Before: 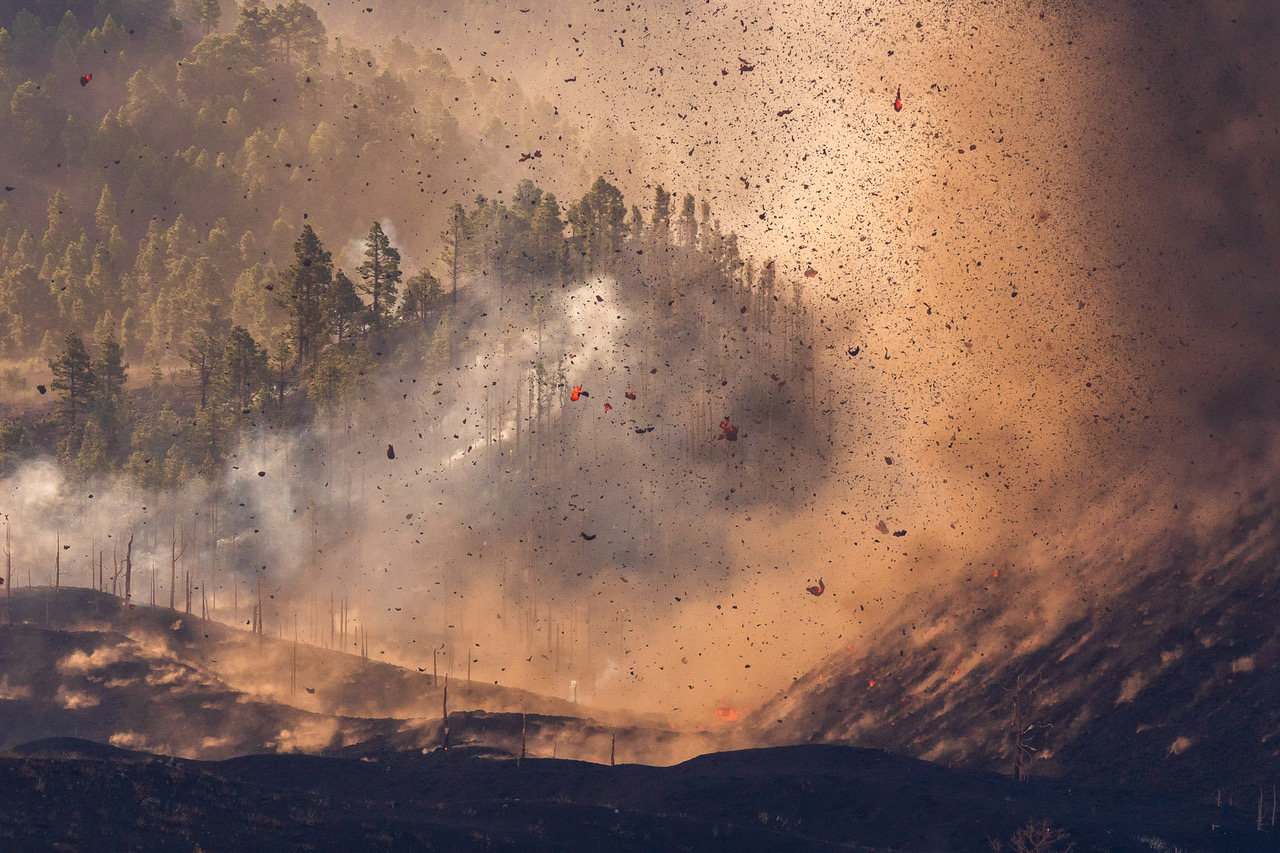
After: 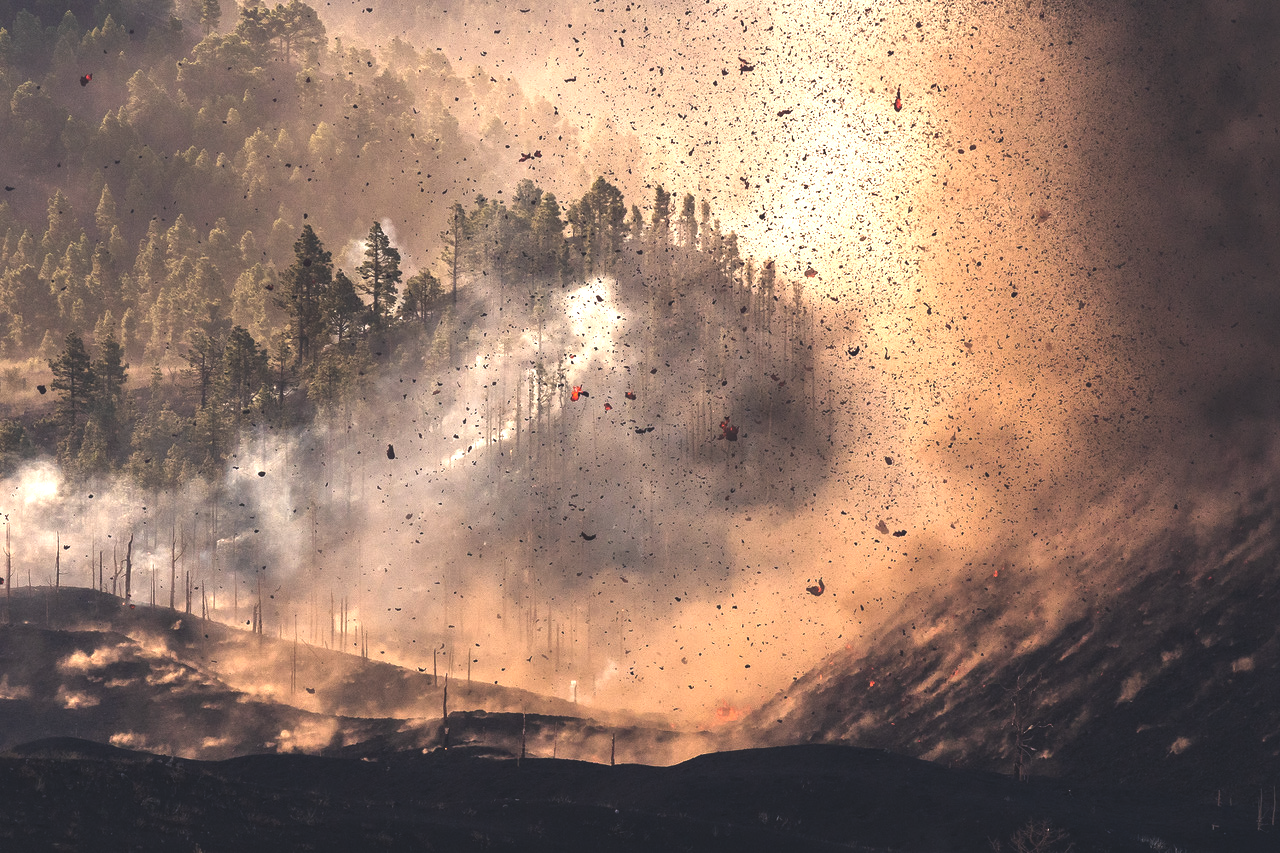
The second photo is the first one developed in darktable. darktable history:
exposure: black level correction -0.03, compensate highlight preservation false
levels: levels [0.044, 0.475, 0.791]
